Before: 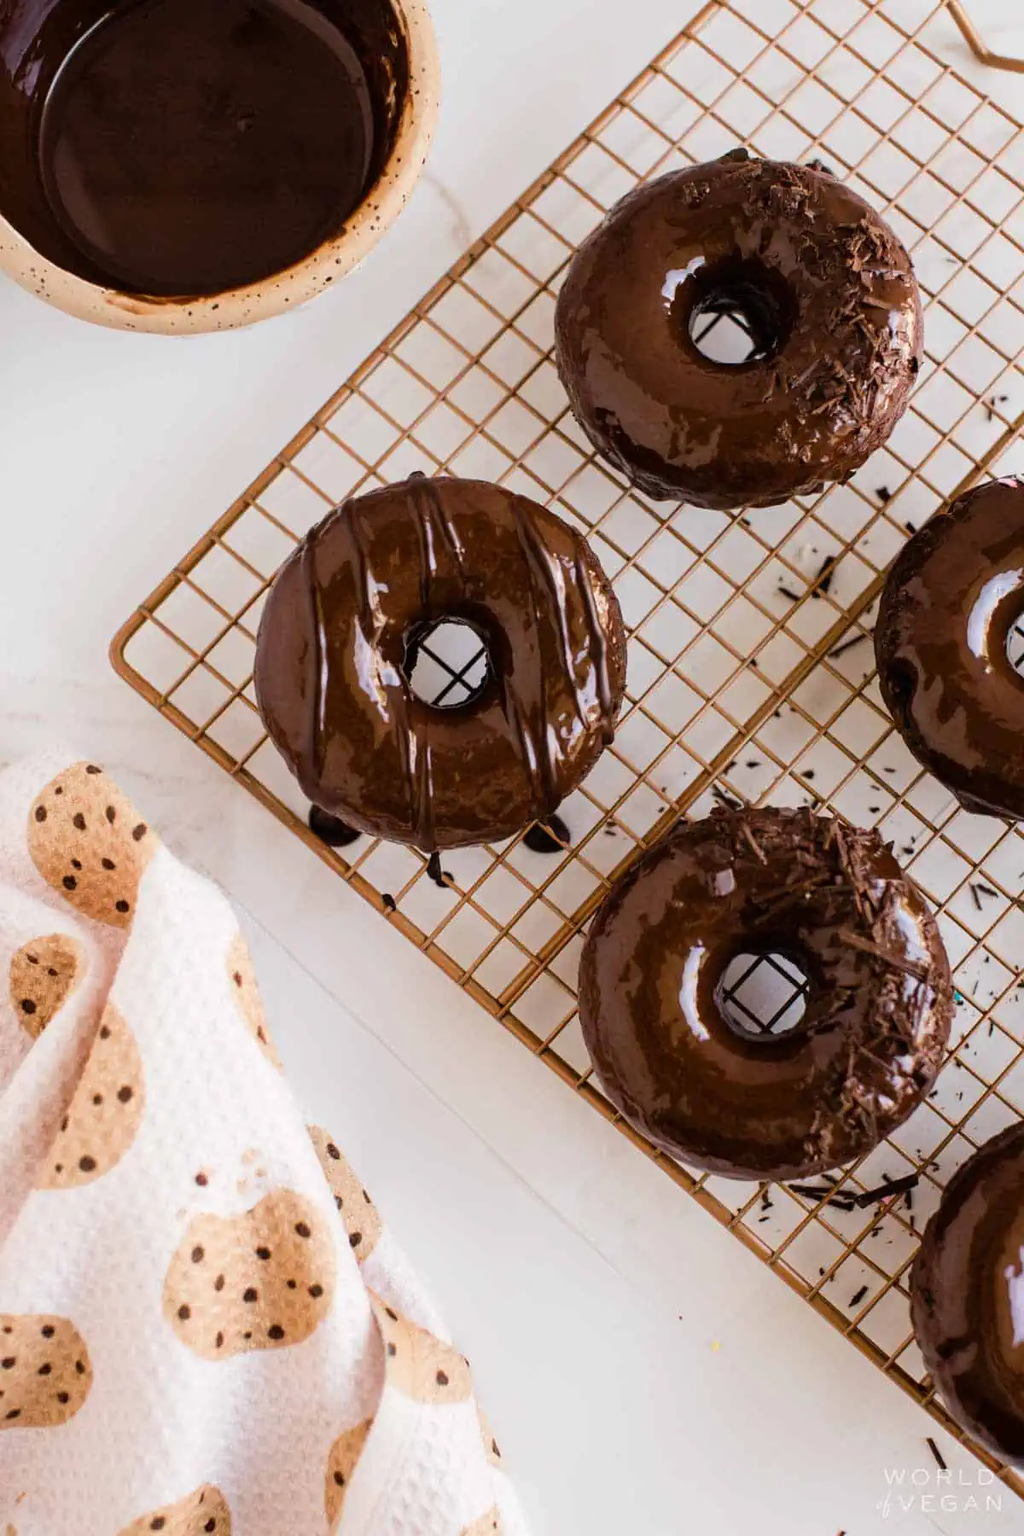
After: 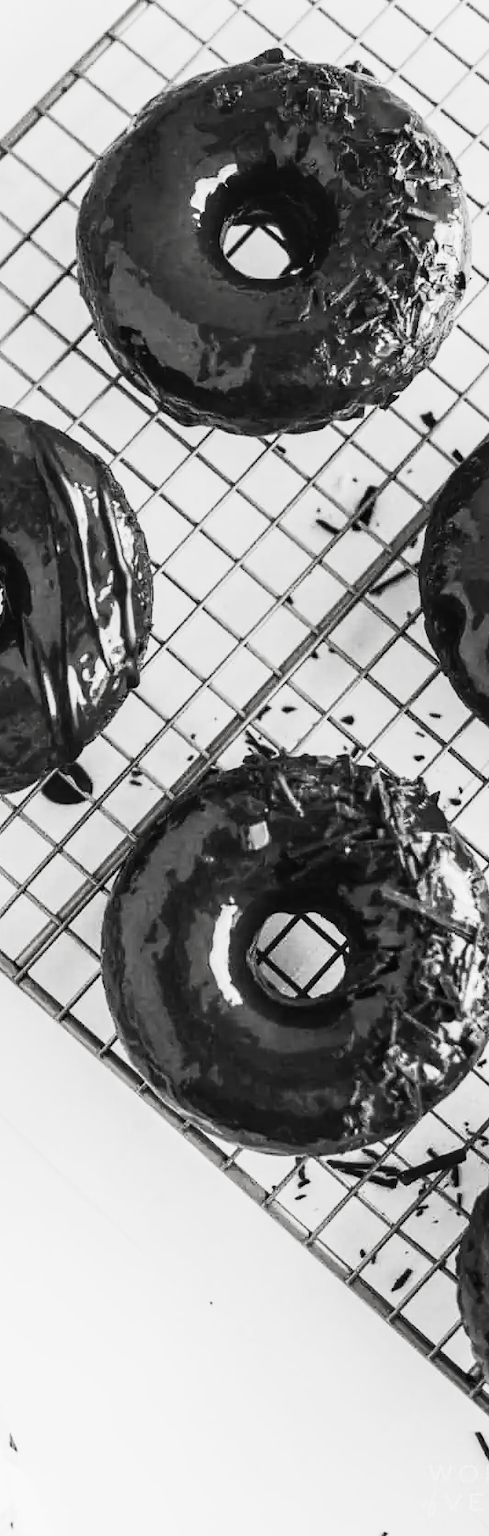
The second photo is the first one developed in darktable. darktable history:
crop: left 47.31%, top 6.727%, right 8.069%
contrast brightness saturation: contrast 0.522, brightness 0.484, saturation -0.986
local contrast: on, module defaults
filmic rgb: black relative exposure -7.65 EV, white relative exposure 4.56 EV, hardness 3.61
levels: black 0.103%, levels [0, 0.499, 1]
